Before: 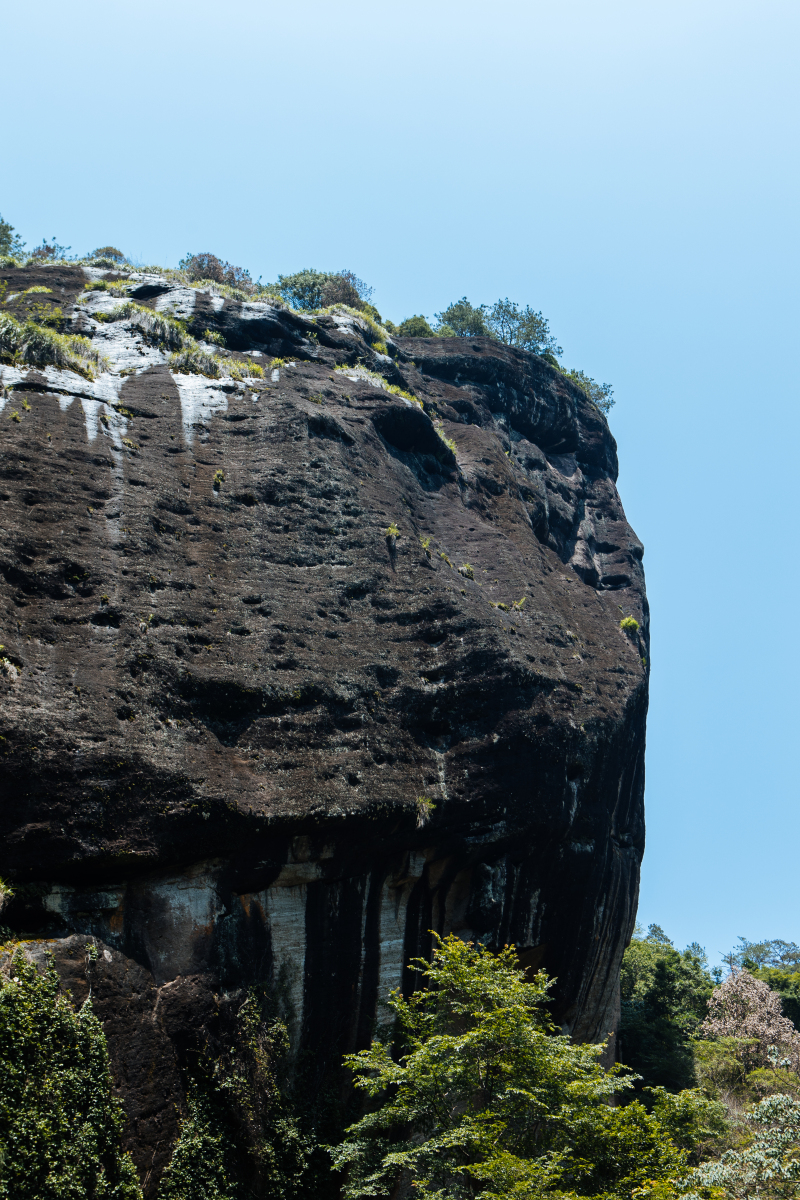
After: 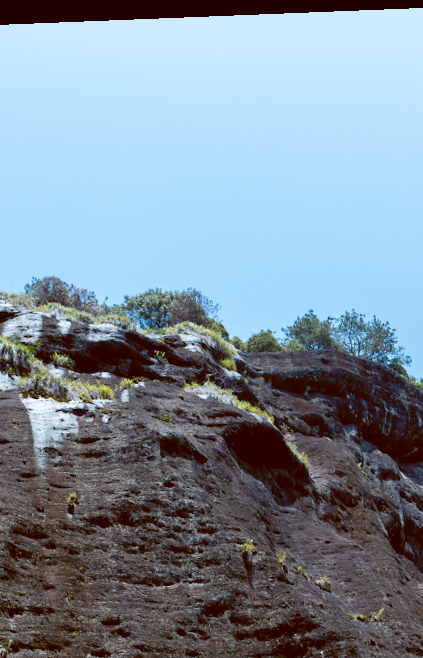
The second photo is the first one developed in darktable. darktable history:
crop: left 19.556%, right 30.401%, bottom 46.458%
color balance: lift [1, 1.015, 1.004, 0.985], gamma [1, 0.958, 0.971, 1.042], gain [1, 0.956, 0.977, 1.044]
rotate and perspective: rotation -2.29°, automatic cropping off
